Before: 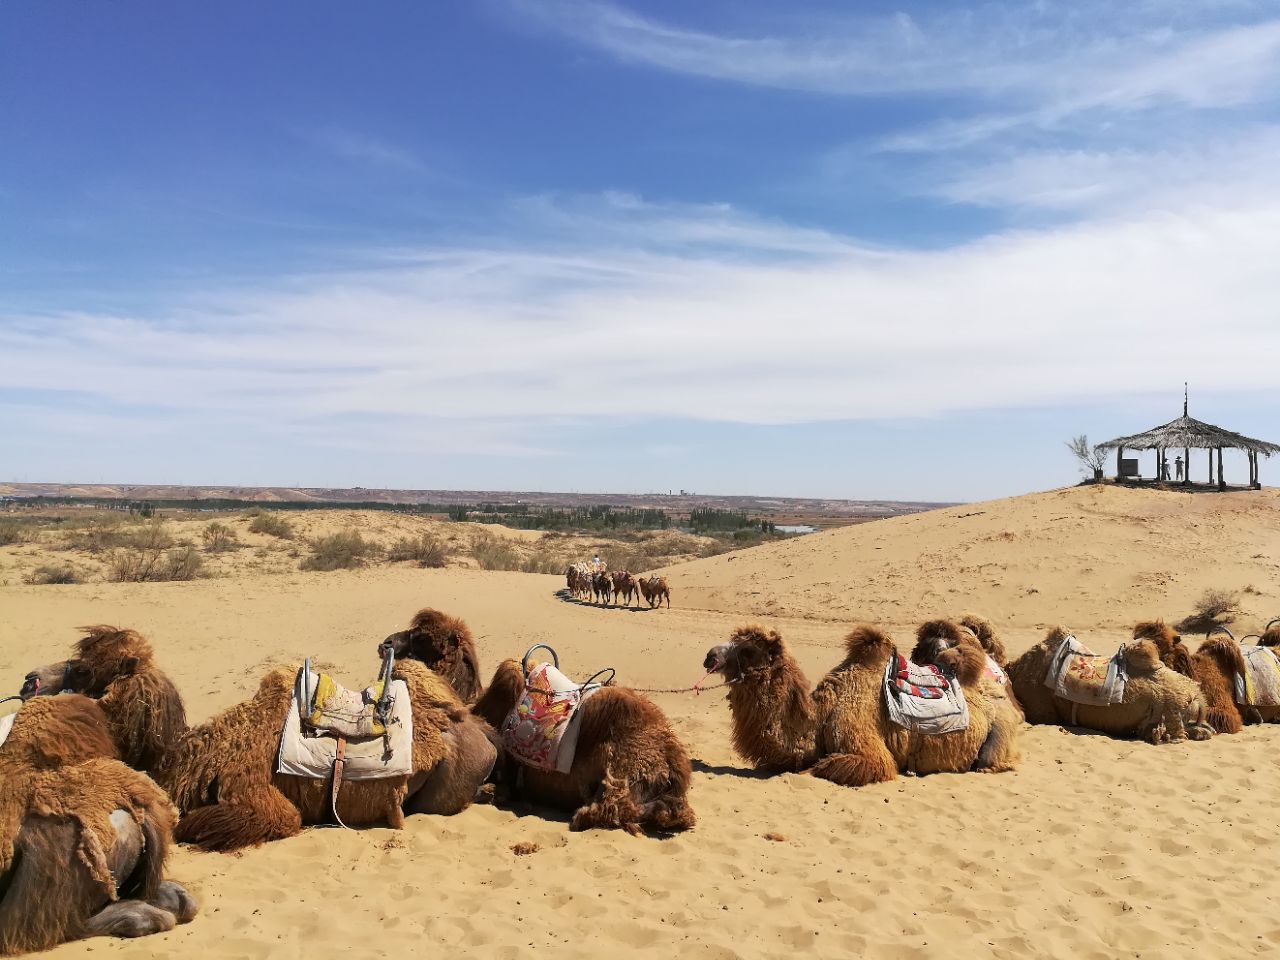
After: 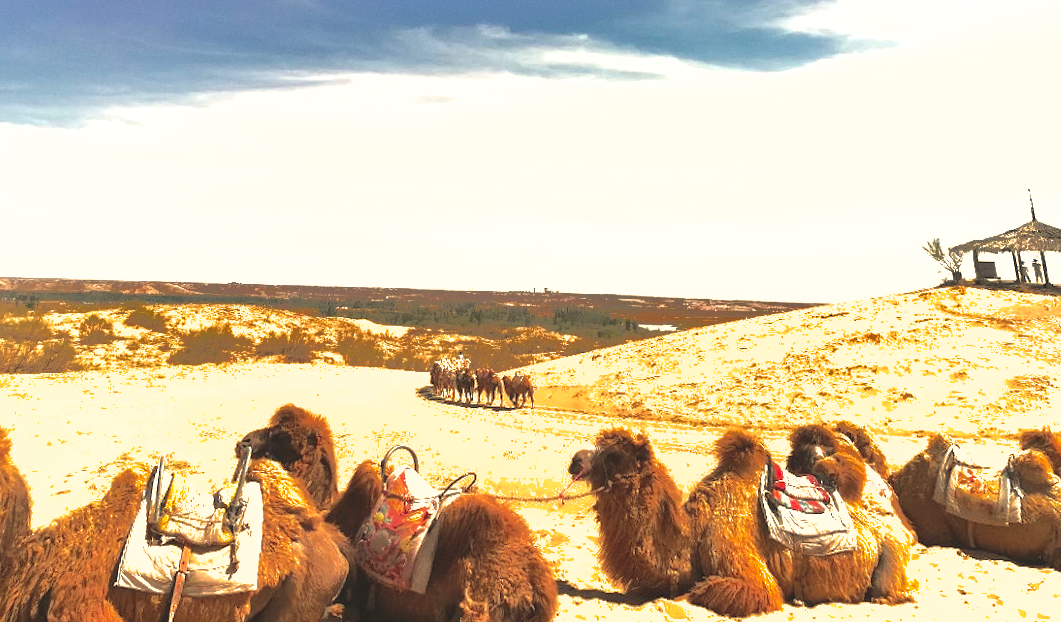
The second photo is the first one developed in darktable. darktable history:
crop: top 11.166%, bottom 22.168%
grain: coarseness 0.09 ISO, strength 10%
white balance: red 1.123, blue 0.83
exposure: black level correction -0.005, exposure 1 EV, compensate highlight preservation false
rotate and perspective: rotation 0.72°, lens shift (vertical) -0.352, lens shift (horizontal) -0.051, crop left 0.152, crop right 0.859, crop top 0.019, crop bottom 0.964
shadows and highlights: shadows 40, highlights -60
